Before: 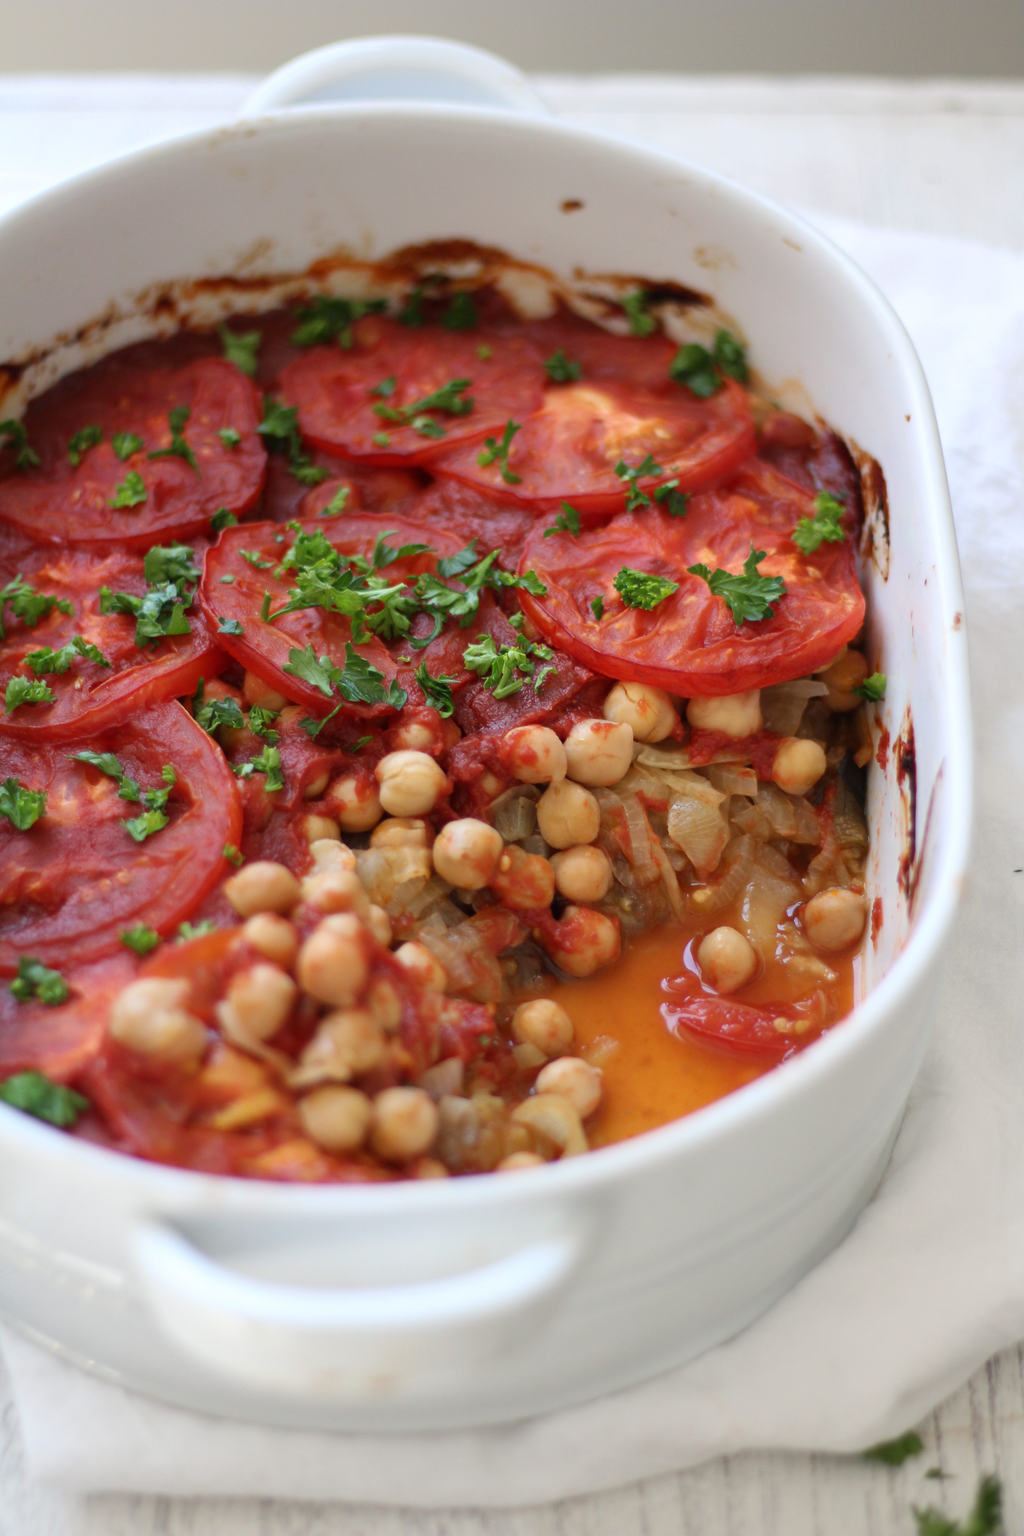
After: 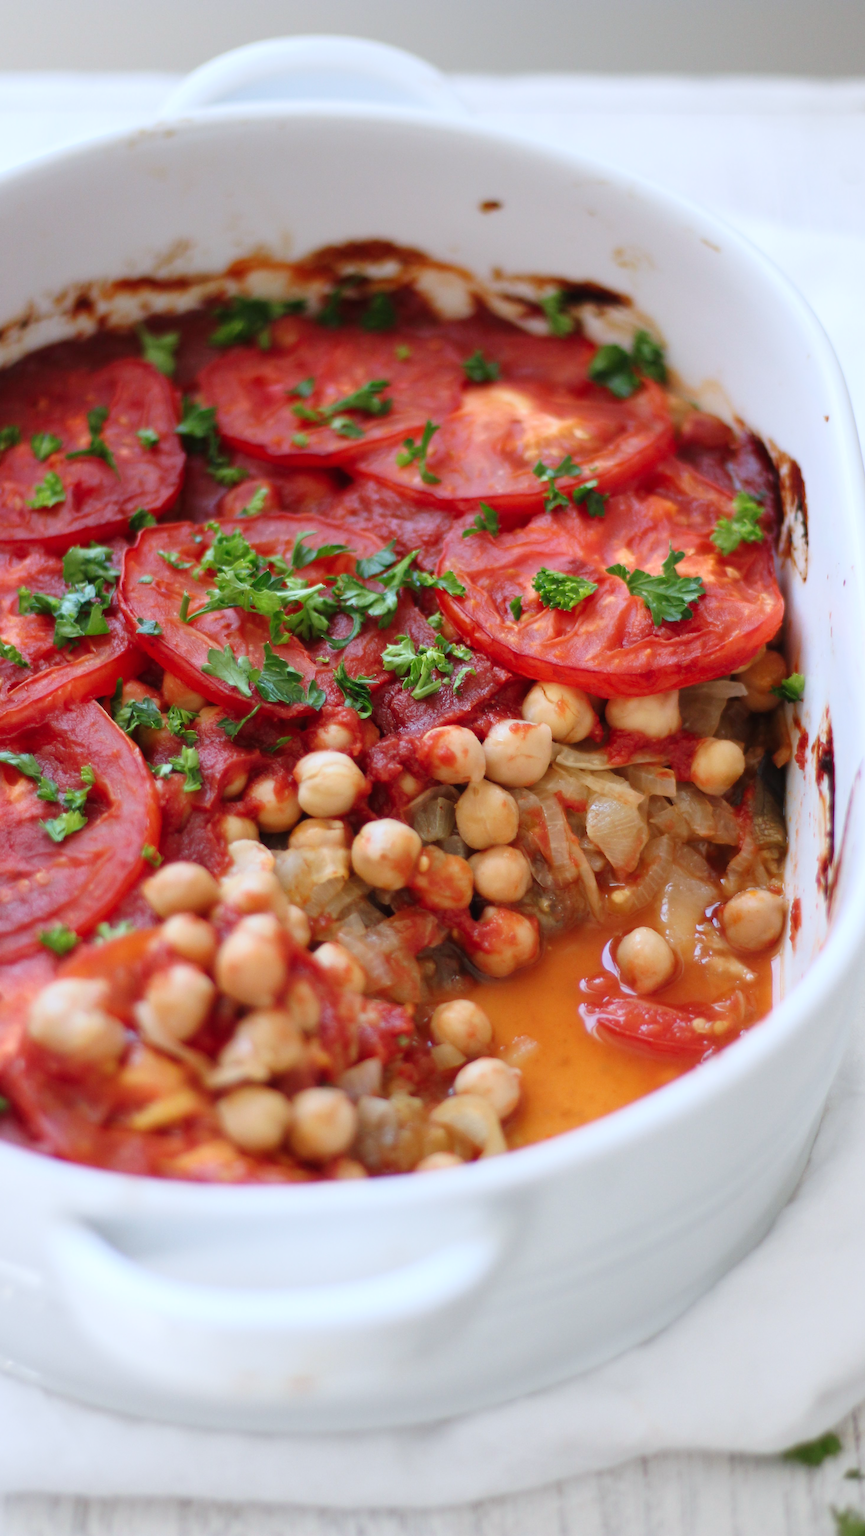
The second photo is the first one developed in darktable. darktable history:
crop: left 8.005%, right 7.468%
tone equalizer: -7 EV 0.168 EV, -6 EV 0.125 EV, -5 EV 0.099 EV, -4 EV 0.035 EV, -2 EV -0.027 EV, -1 EV -0.047 EV, +0 EV -0.05 EV
tone curve: curves: ch0 [(0, 0) (0.003, 0.019) (0.011, 0.019) (0.025, 0.026) (0.044, 0.043) (0.069, 0.066) (0.1, 0.095) (0.136, 0.133) (0.177, 0.181) (0.224, 0.233) (0.277, 0.302) (0.335, 0.375) (0.399, 0.452) (0.468, 0.532) (0.543, 0.609) (0.623, 0.695) (0.709, 0.775) (0.801, 0.865) (0.898, 0.932) (1, 1)], preserve colors none
color correction: highlights a* -0.735, highlights b* -9.05
